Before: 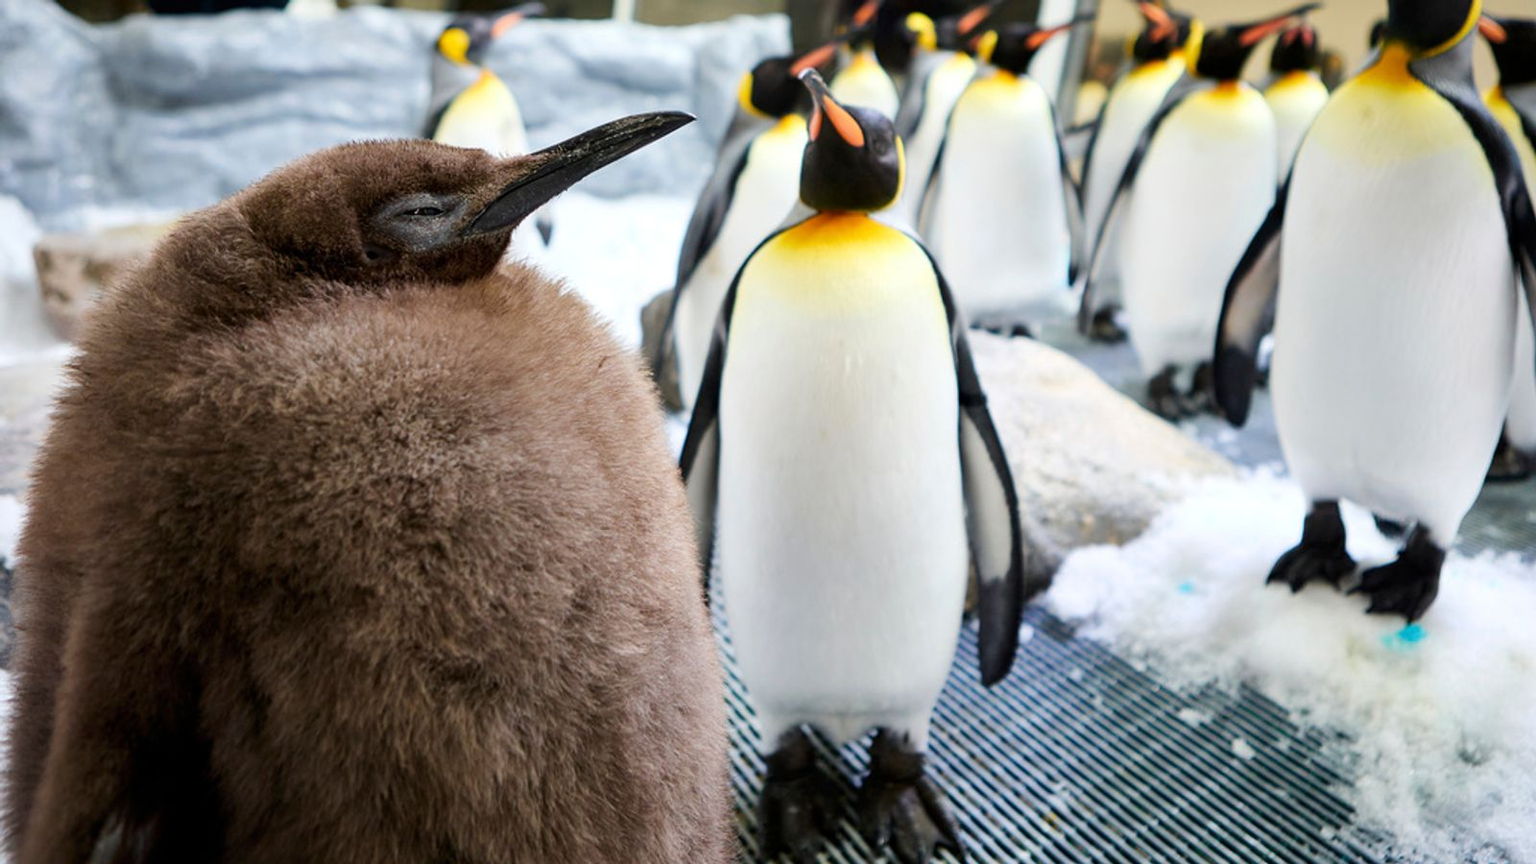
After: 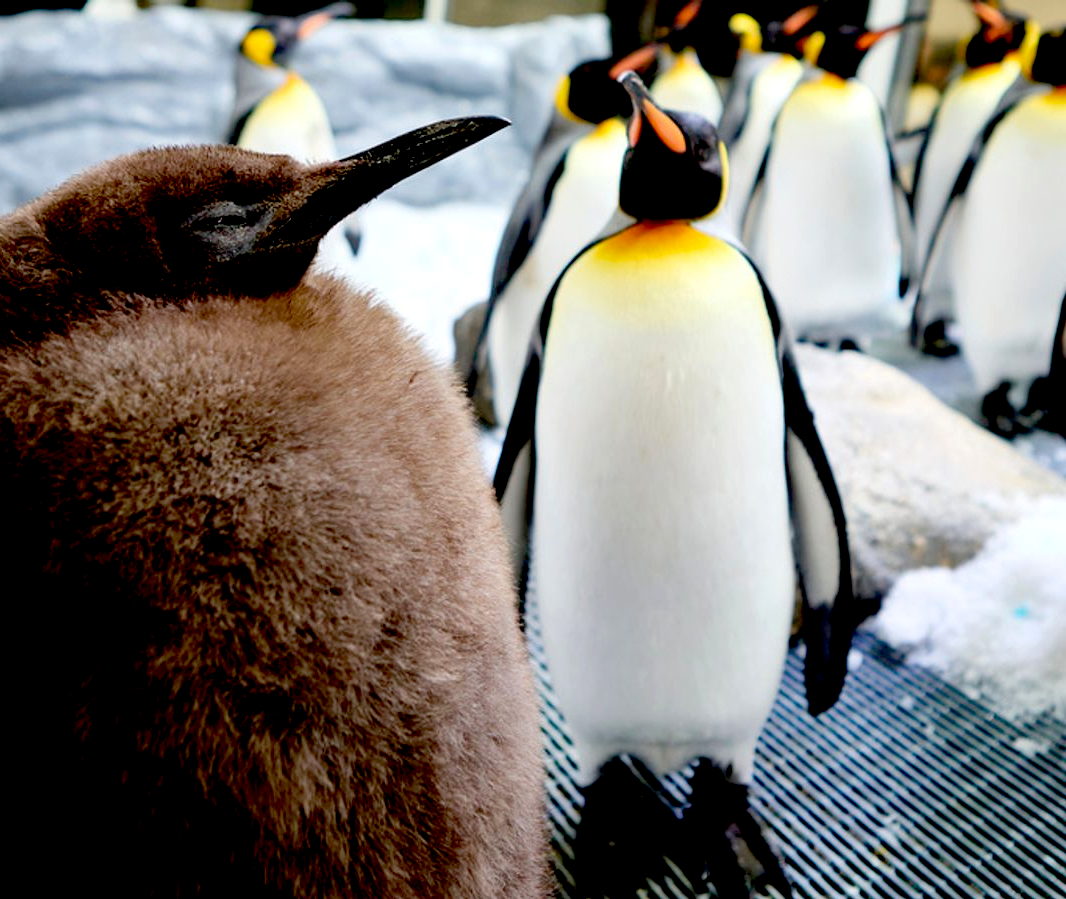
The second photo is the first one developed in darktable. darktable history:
exposure: black level correction 0.048, exposure 0.013 EV, compensate highlight preservation false
crop and rotate: left 13.456%, right 19.918%
